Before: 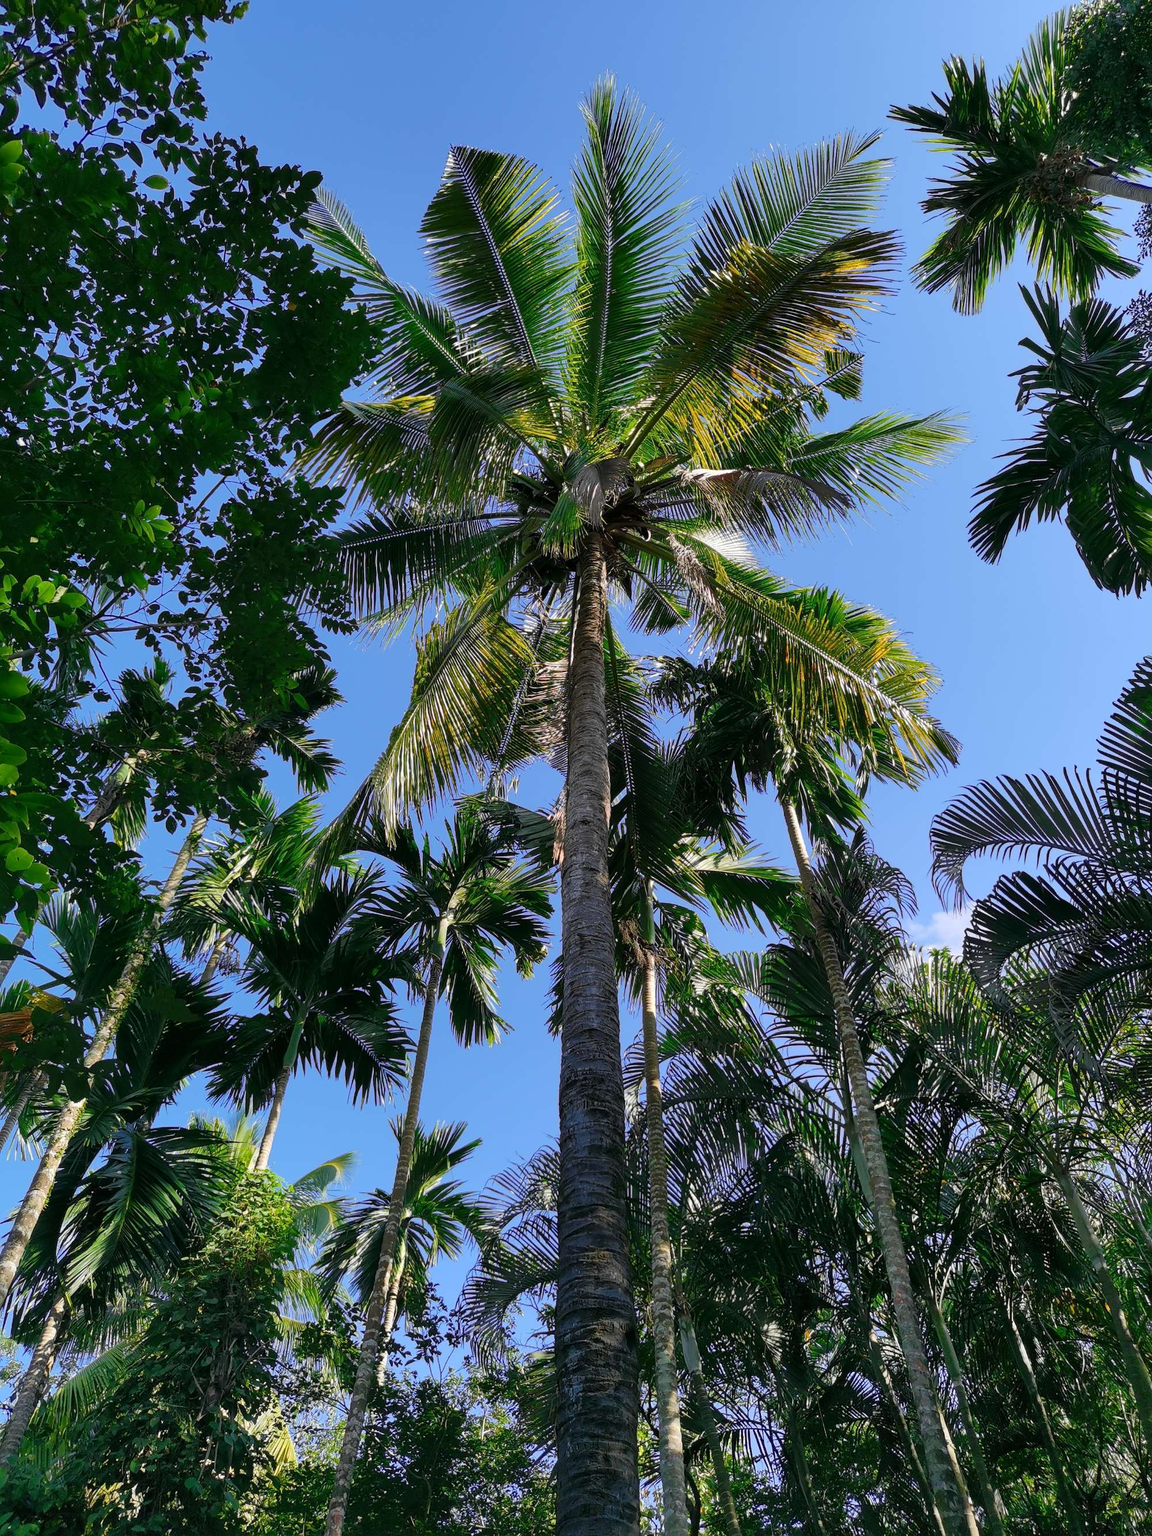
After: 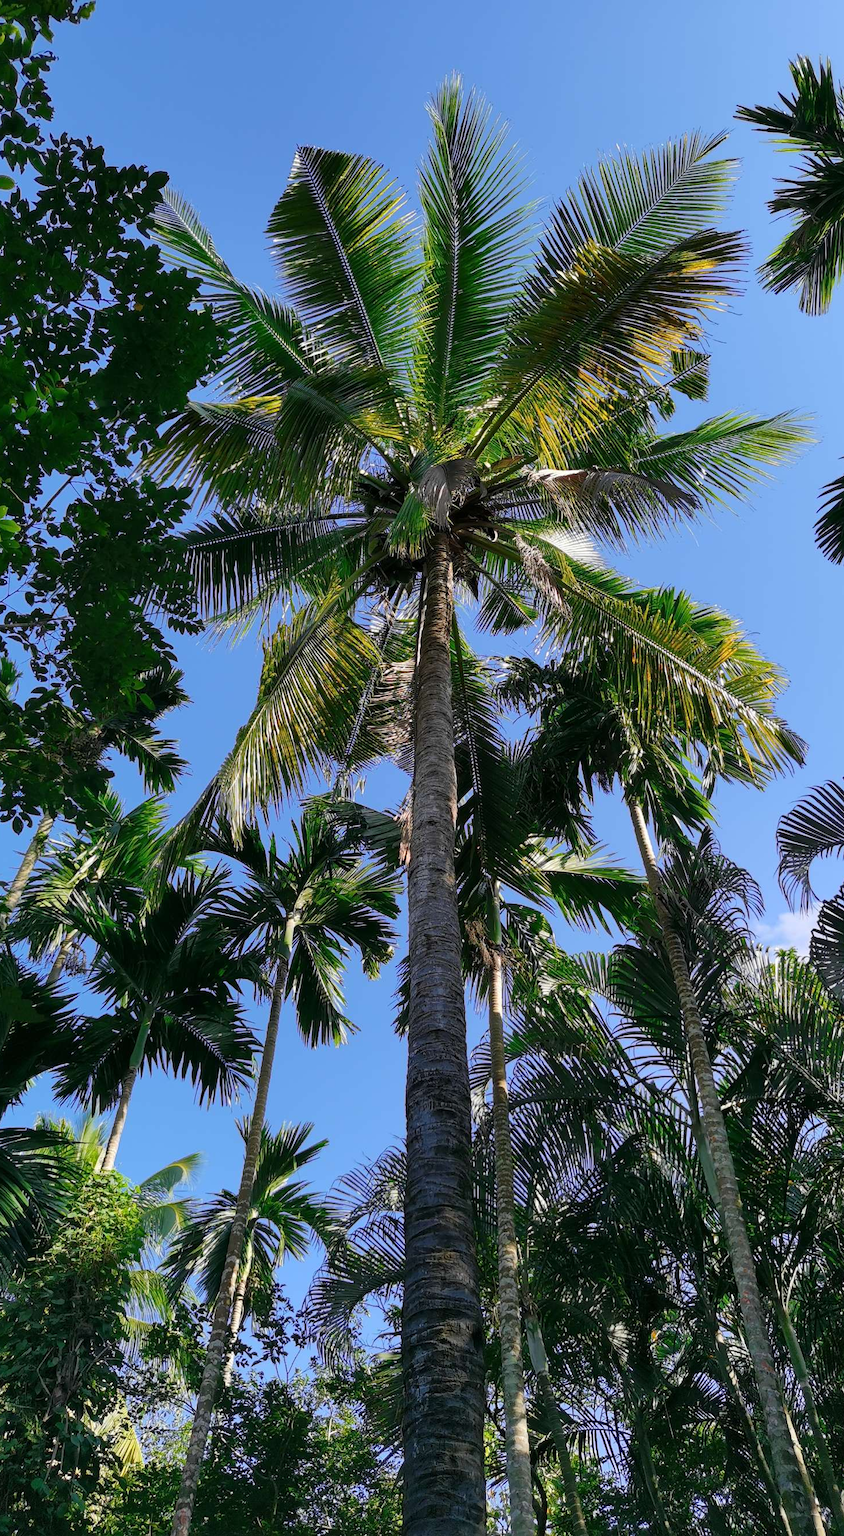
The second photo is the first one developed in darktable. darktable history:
crop: left 13.4%, top 0%, right 13.283%
